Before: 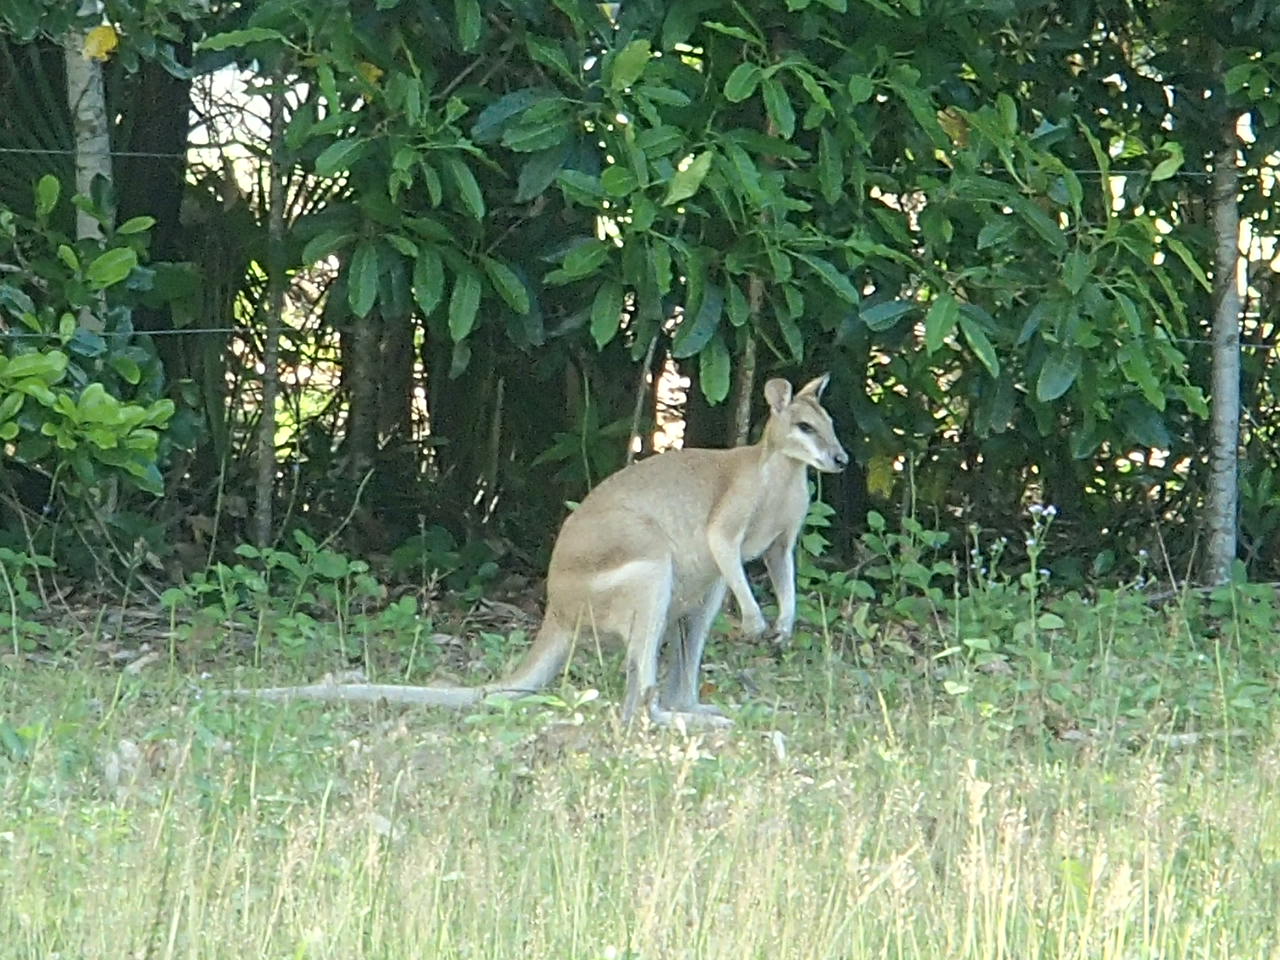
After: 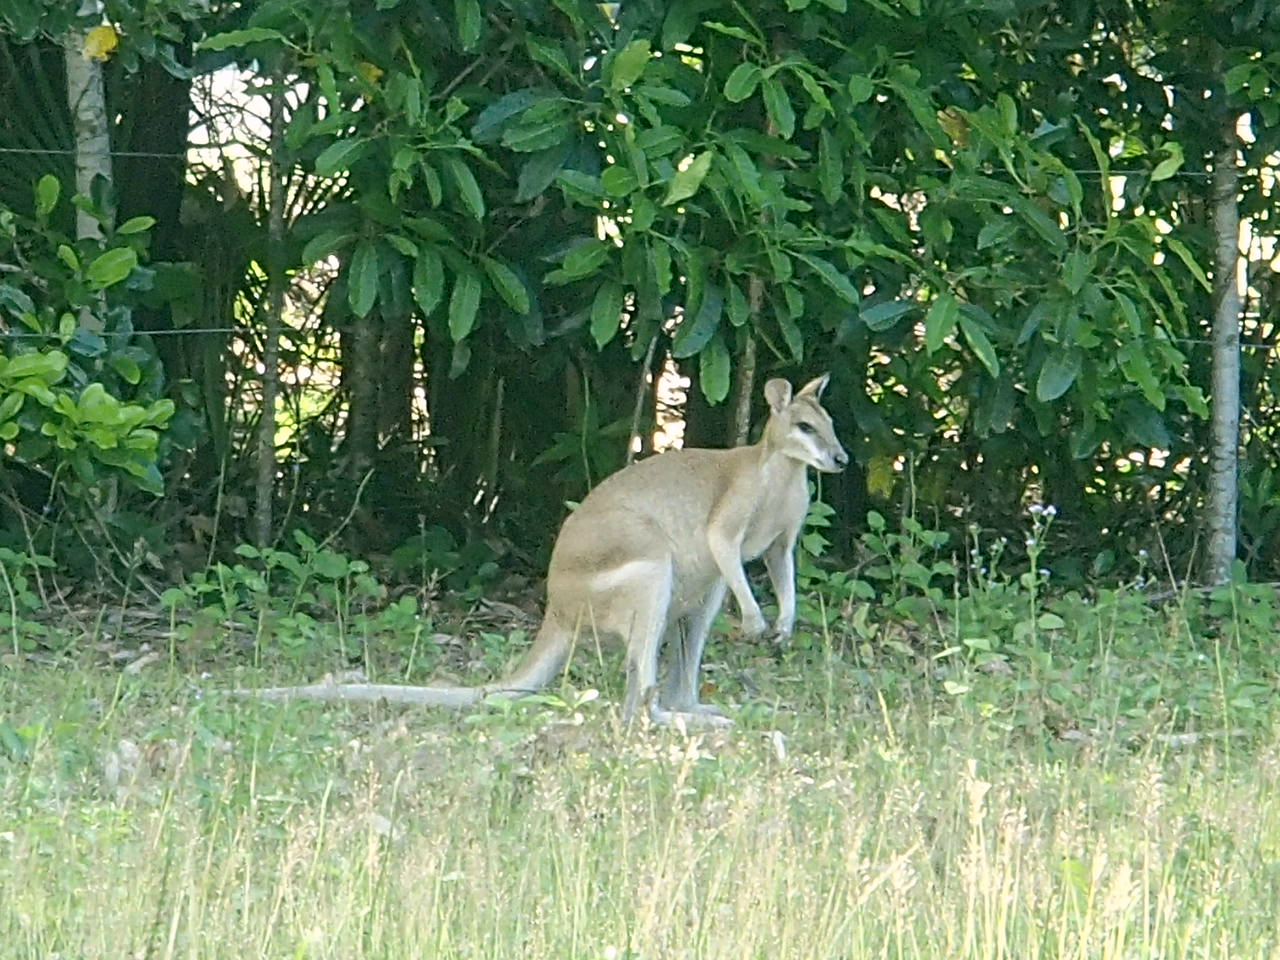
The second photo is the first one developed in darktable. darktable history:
color correction: highlights a* 4.02, highlights b* 4.98, shadows a* -7.55, shadows b* 4.98
white balance: red 0.976, blue 1.04
